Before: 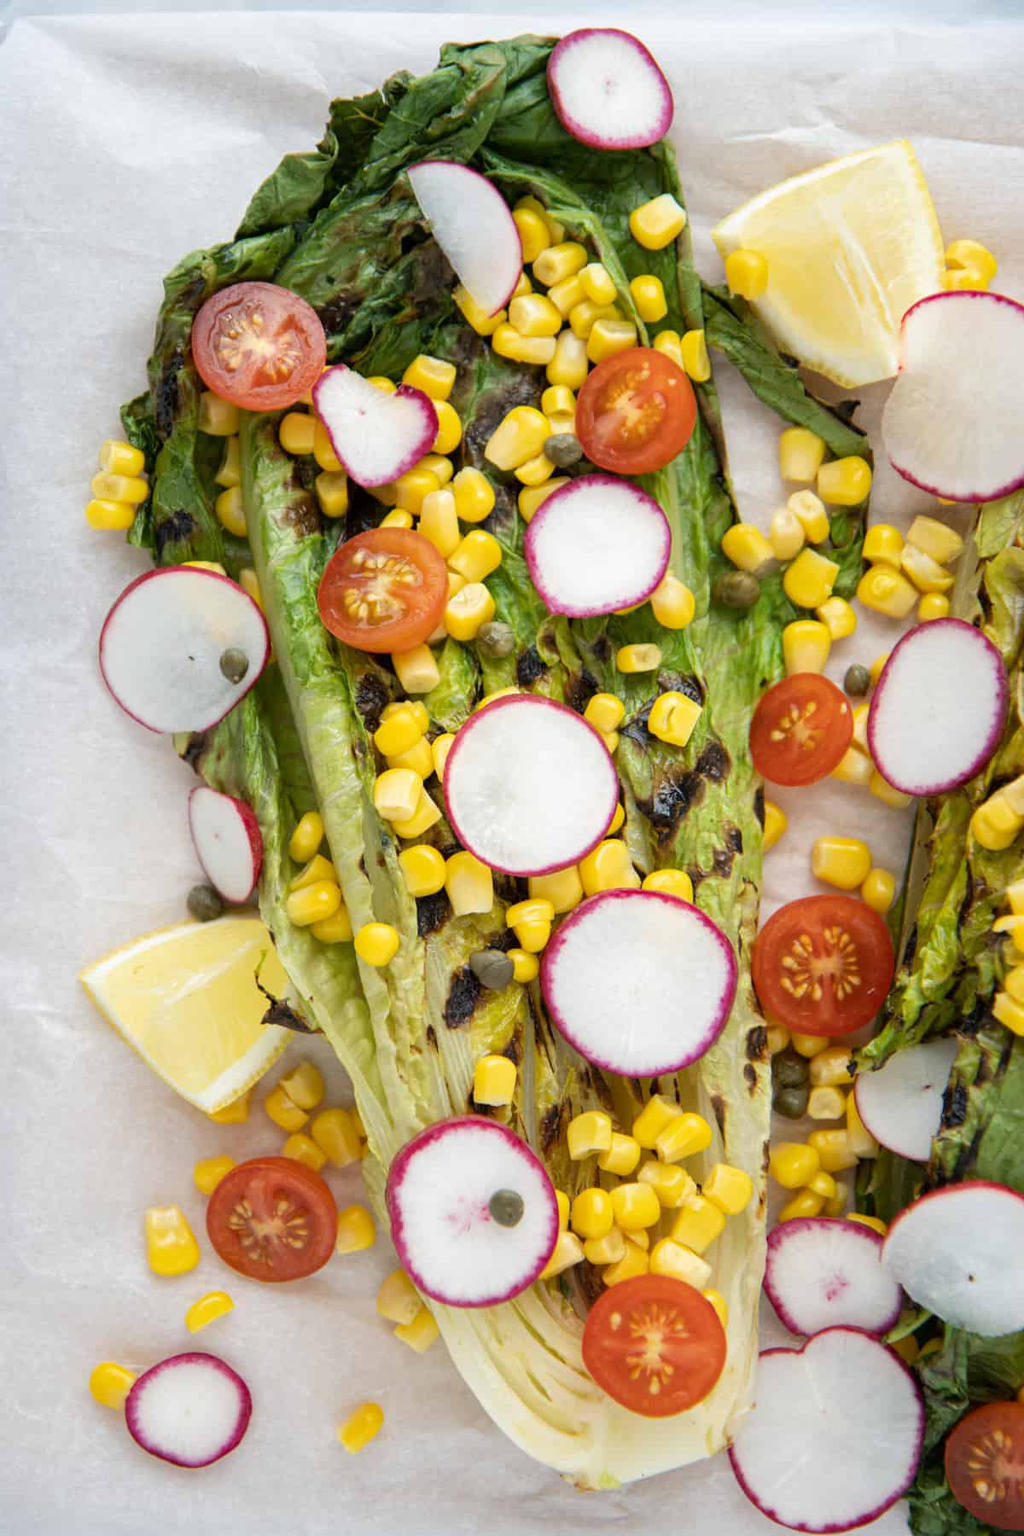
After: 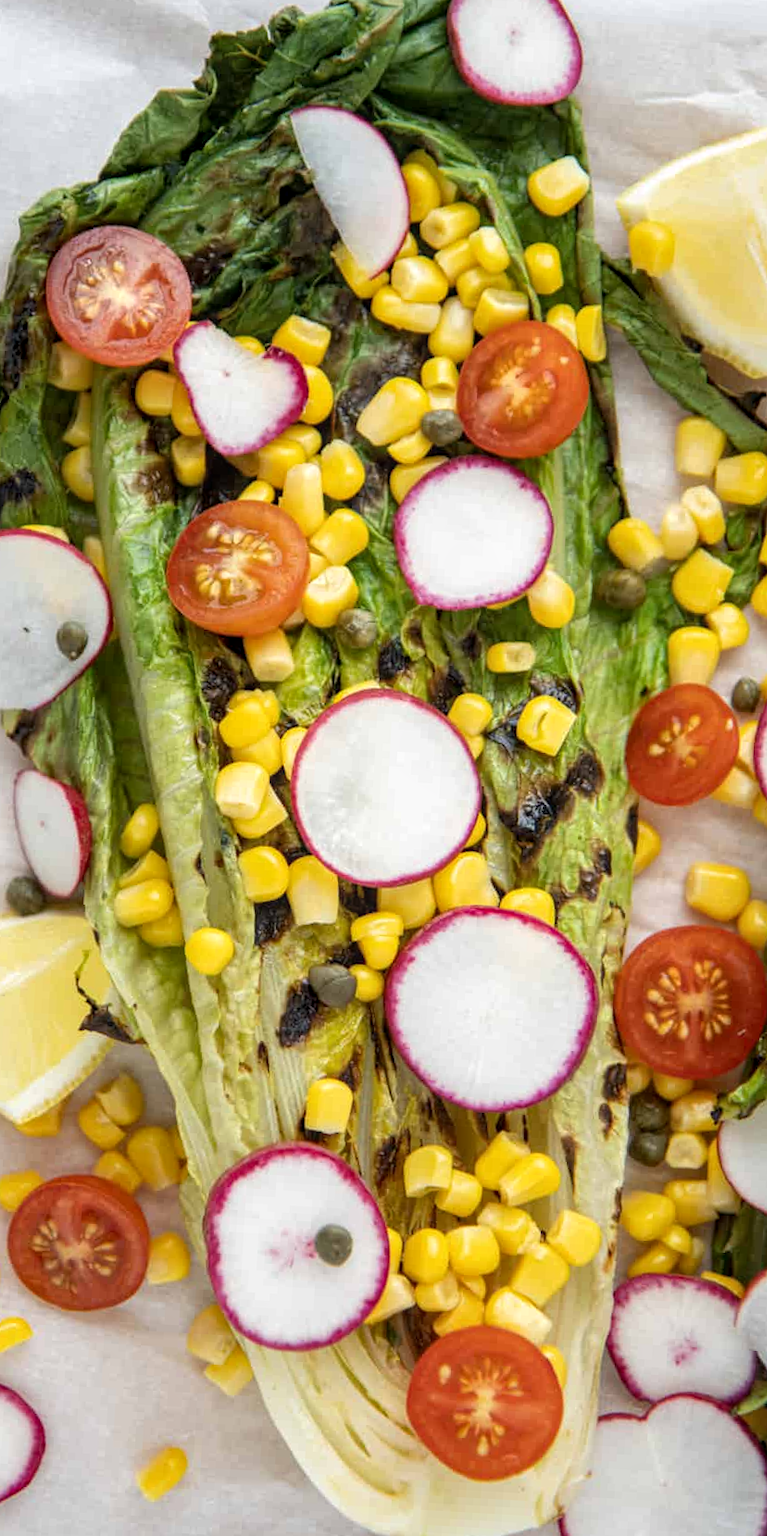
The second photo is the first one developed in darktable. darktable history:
tone equalizer: on, module defaults
crop and rotate: angle -3.27°, left 14.277%, top 0.028%, right 10.766%, bottom 0.028%
local contrast: on, module defaults
